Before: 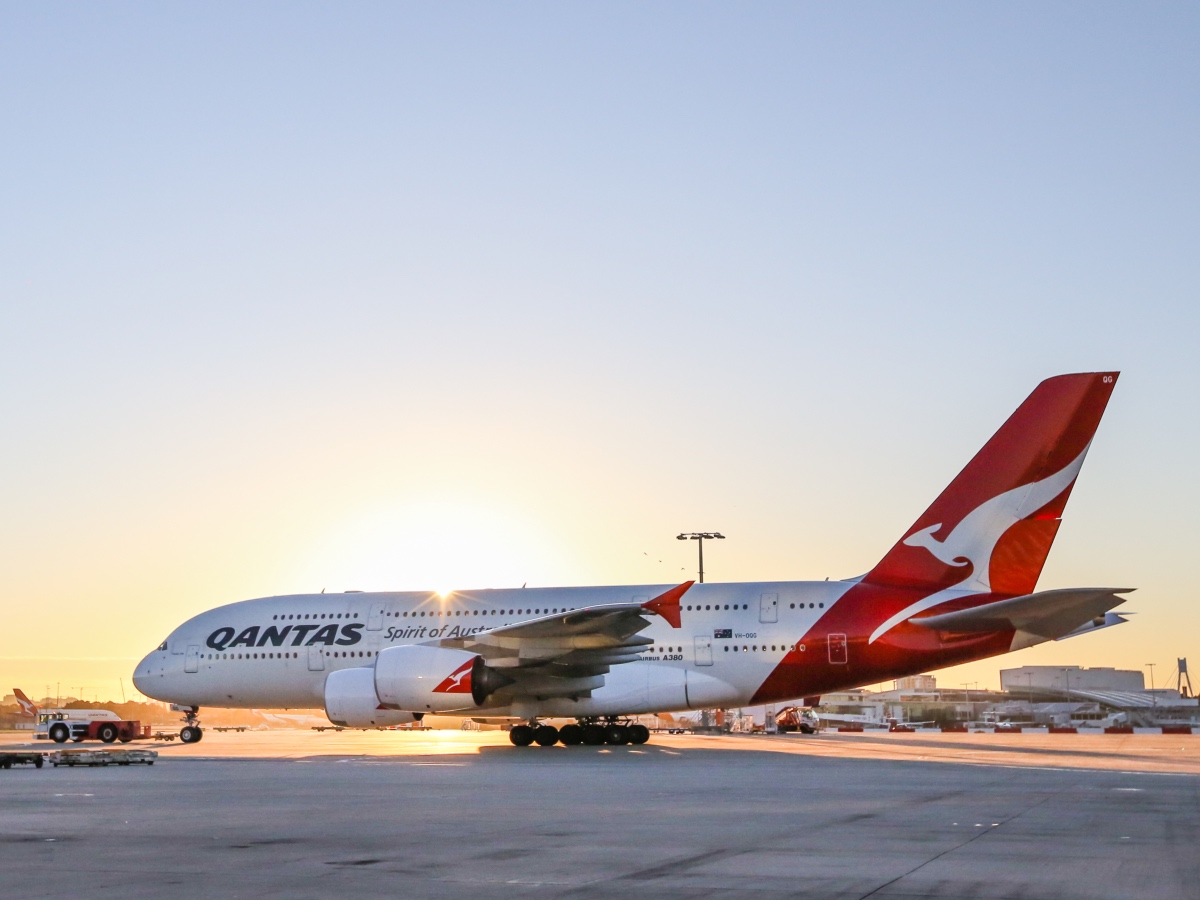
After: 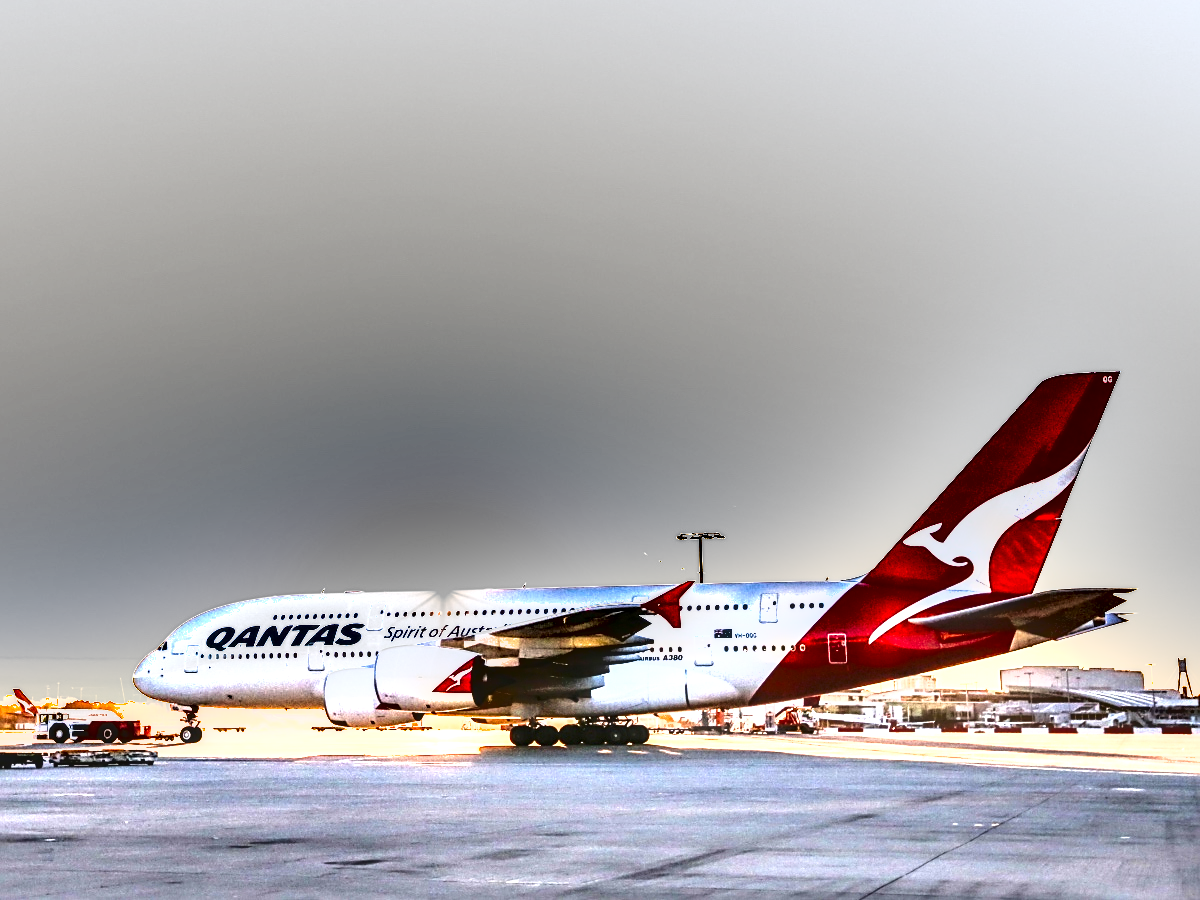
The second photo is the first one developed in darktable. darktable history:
shadows and highlights: soften with gaussian
sharpen: on, module defaults
contrast brightness saturation: saturation -0.05
local contrast: on, module defaults
exposure: black level correction 0.001, exposure 1.83 EV, compensate exposure bias true, compensate highlight preservation false
